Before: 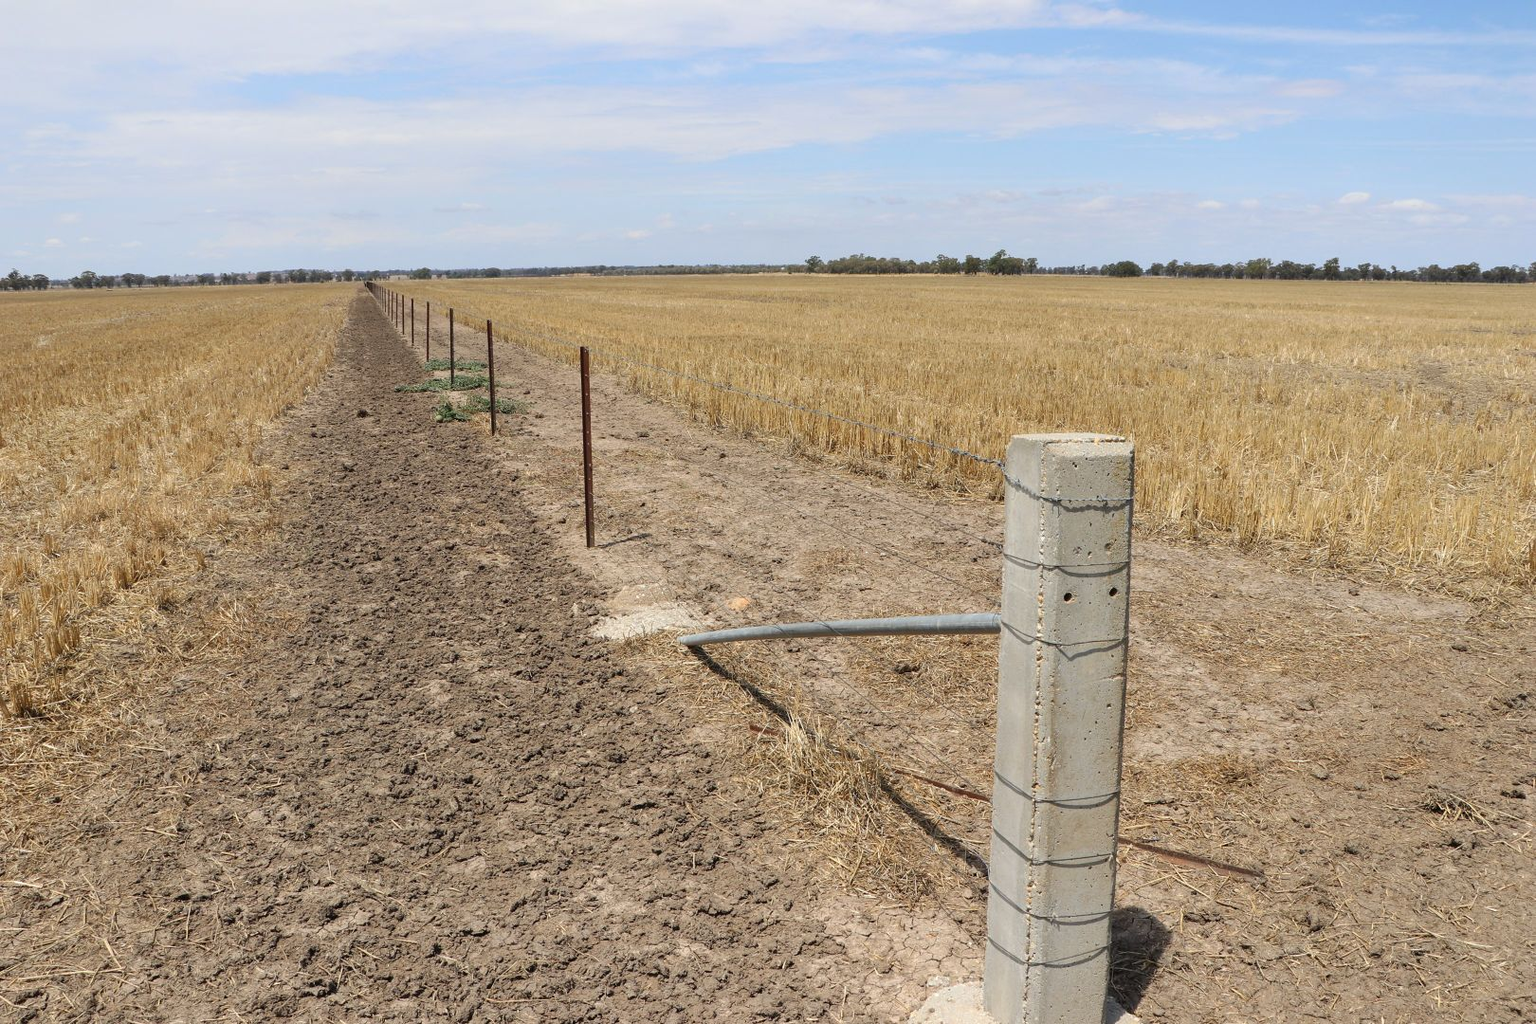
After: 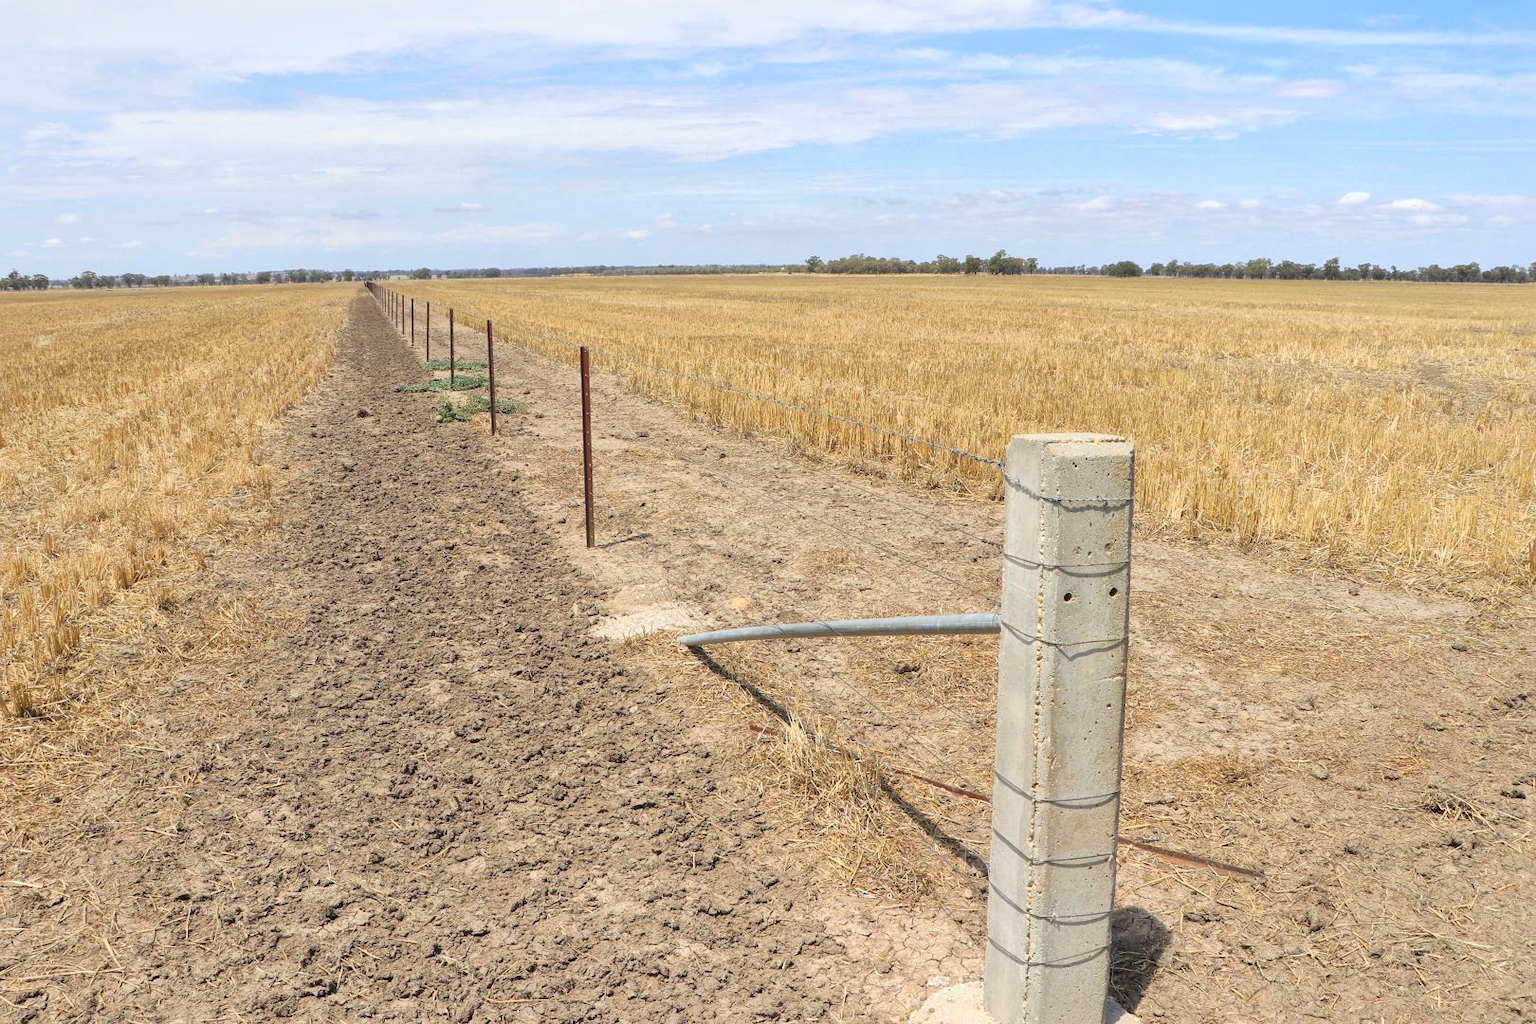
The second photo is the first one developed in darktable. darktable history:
exposure: exposure 0.785 EV, compensate highlight preservation false
global tonemap: drago (1, 100), detail 1
